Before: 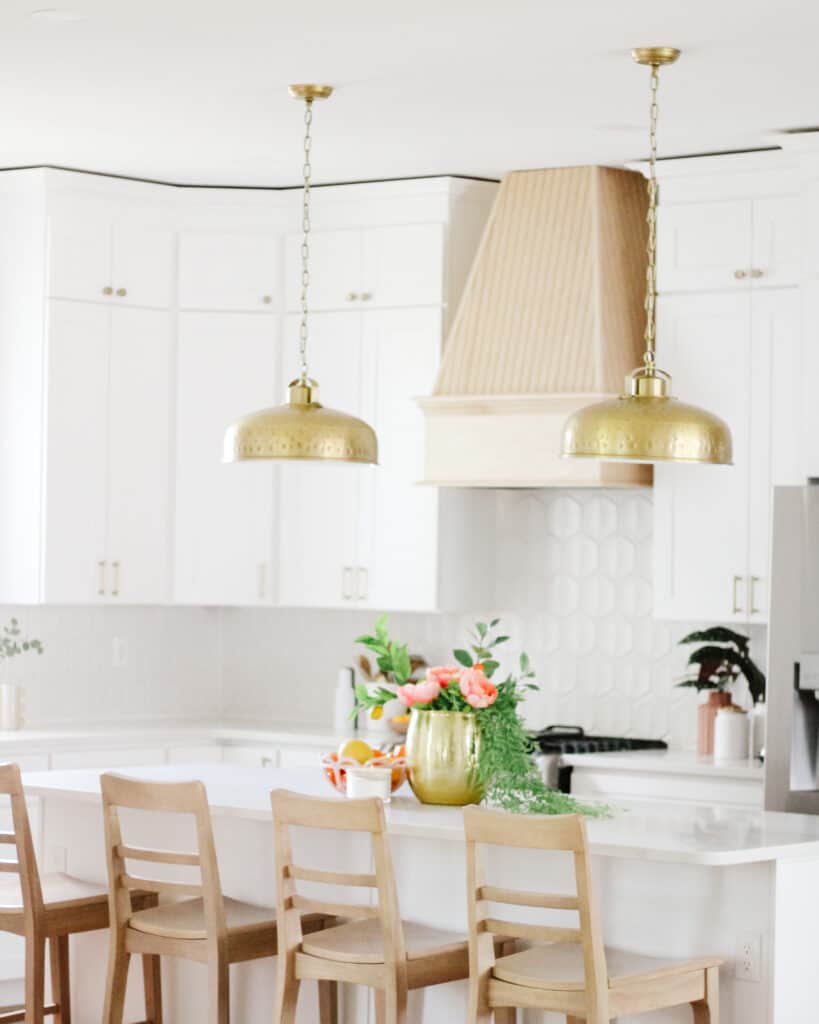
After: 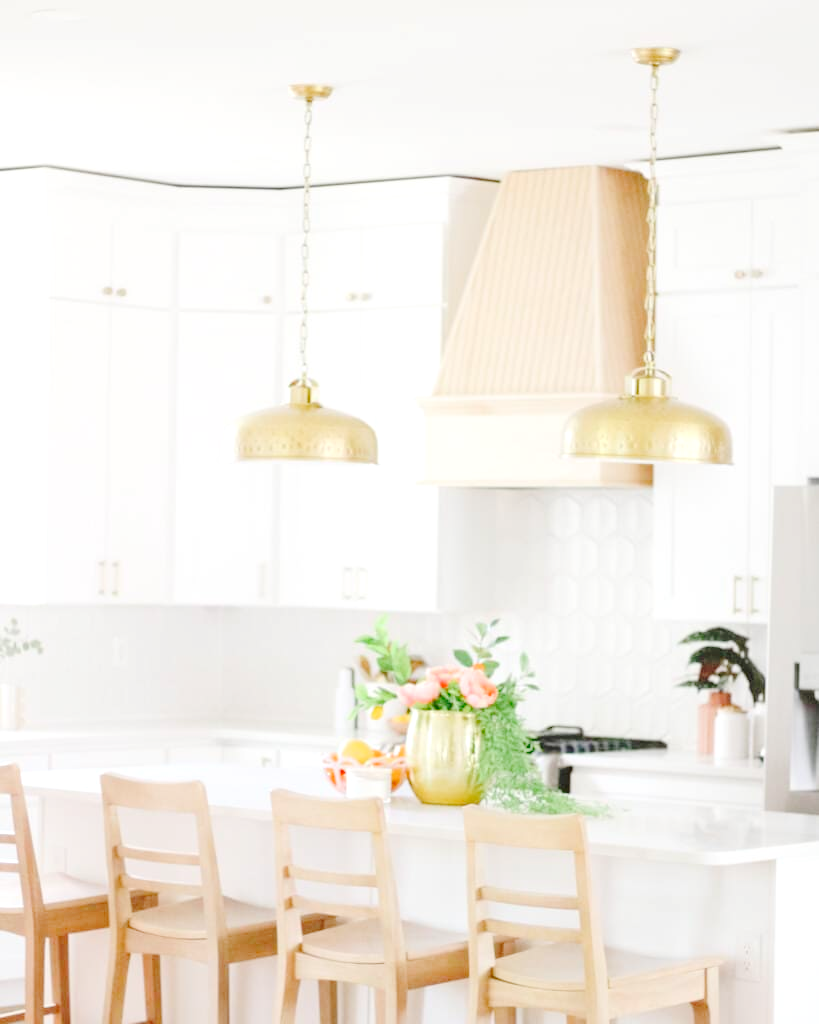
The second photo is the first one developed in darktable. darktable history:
exposure: black level correction -0.002, exposure 1.35 EV, compensate highlight preservation false
tone curve: curves: ch0 [(0, 0) (0.003, 0.009) (0.011, 0.009) (0.025, 0.01) (0.044, 0.02) (0.069, 0.032) (0.1, 0.048) (0.136, 0.092) (0.177, 0.153) (0.224, 0.217) (0.277, 0.306) (0.335, 0.402) (0.399, 0.488) (0.468, 0.574) (0.543, 0.648) (0.623, 0.716) (0.709, 0.783) (0.801, 0.851) (0.898, 0.92) (1, 1)], preserve colors none
color balance rgb: contrast -30%
